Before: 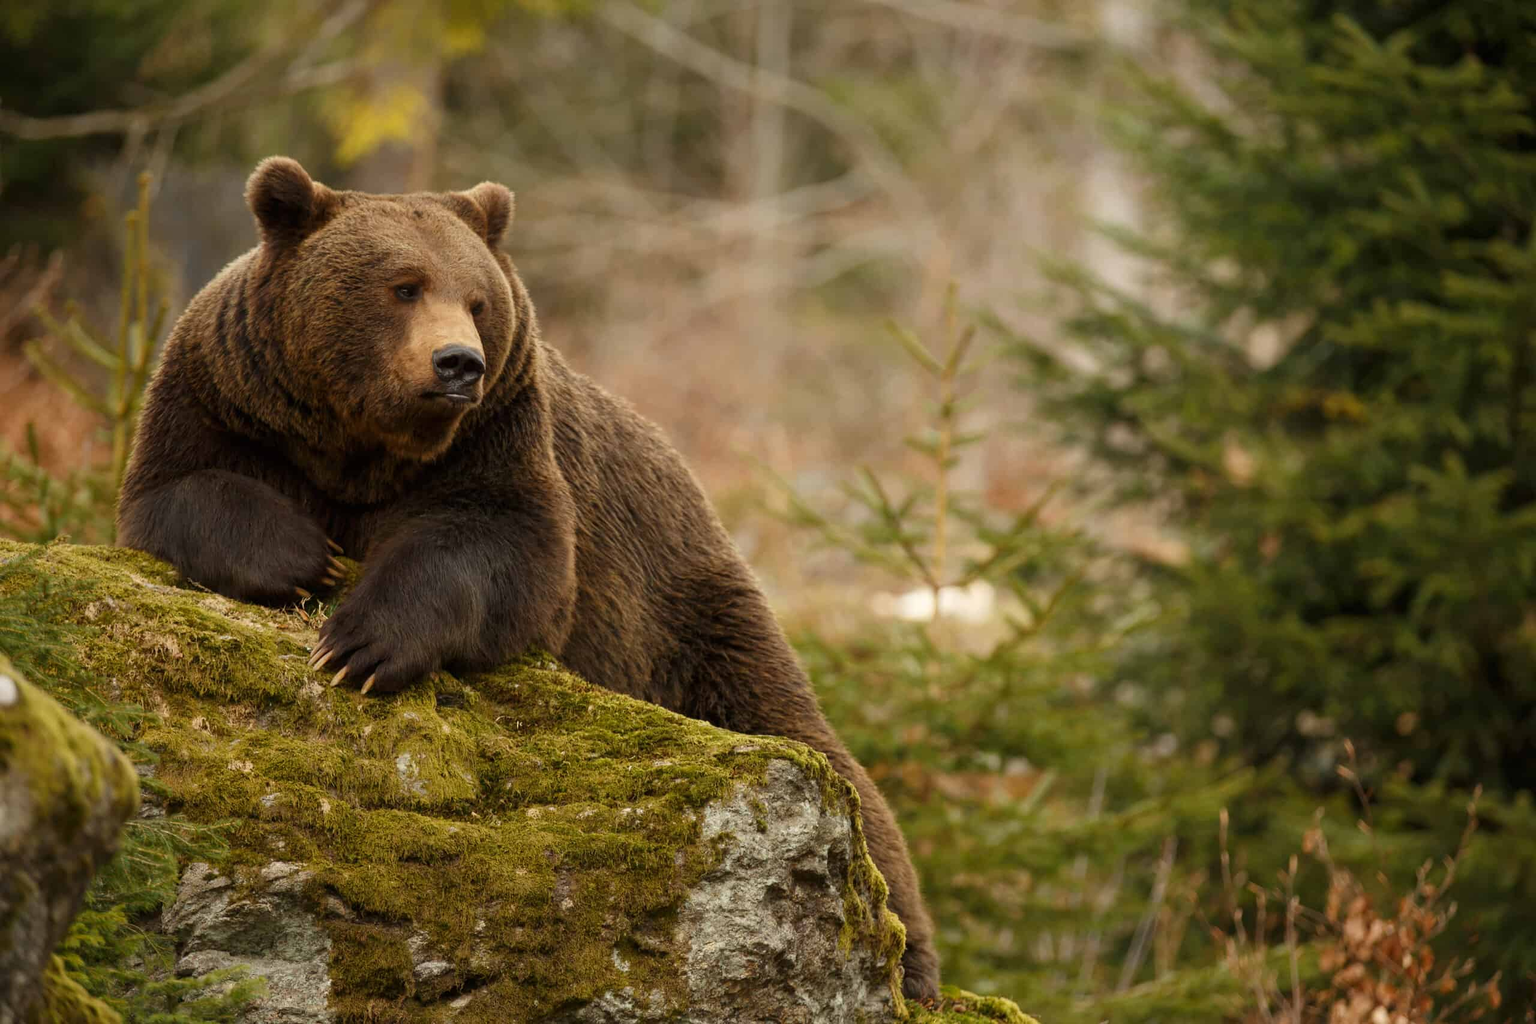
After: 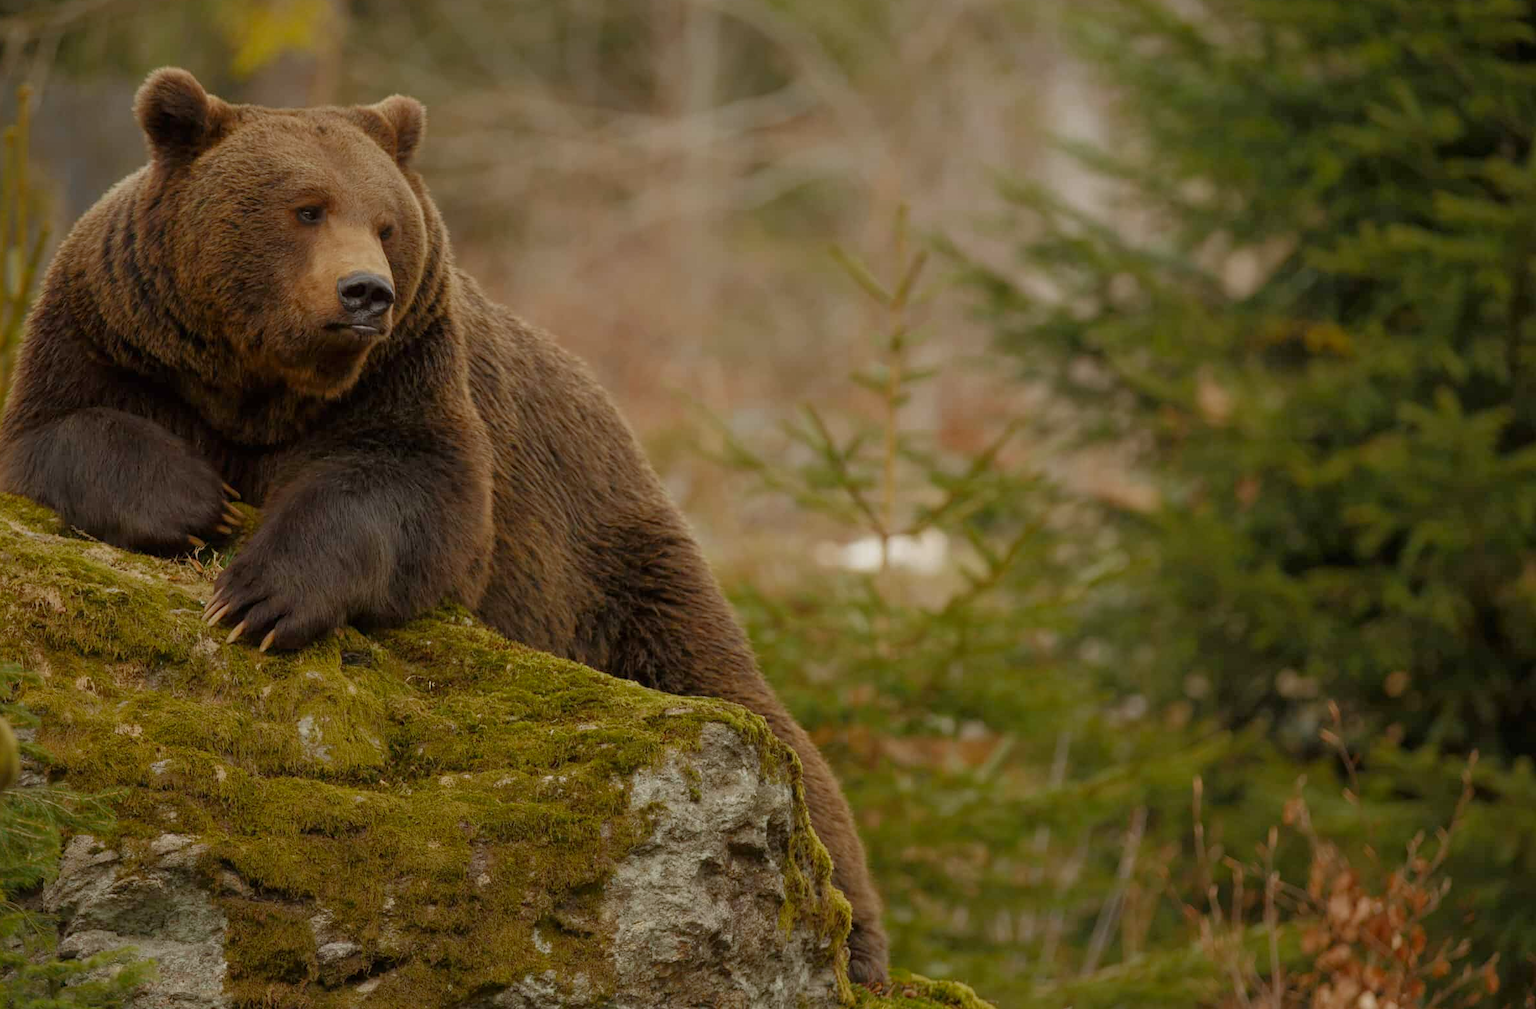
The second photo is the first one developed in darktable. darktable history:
crop and rotate: left 7.998%, top 9.285%
color zones: curves: ch0 [(0, 0.425) (0.143, 0.422) (0.286, 0.42) (0.429, 0.419) (0.571, 0.419) (0.714, 0.42) (0.857, 0.422) (1, 0.425)]
tone equalizer: -8 EV 0.264 EV, -7 EV 0.382 EV, -6 EV 0.42 EV, -5 EV 0.243 EV, -3 EV -0.27 EV, -2 EV -0.428 EV, -1 EV -0.435 EV, +0 EV -0.271 EV, edges refinement/feathering 500, mask exposure compensation -1.57 EV, preserve details no
